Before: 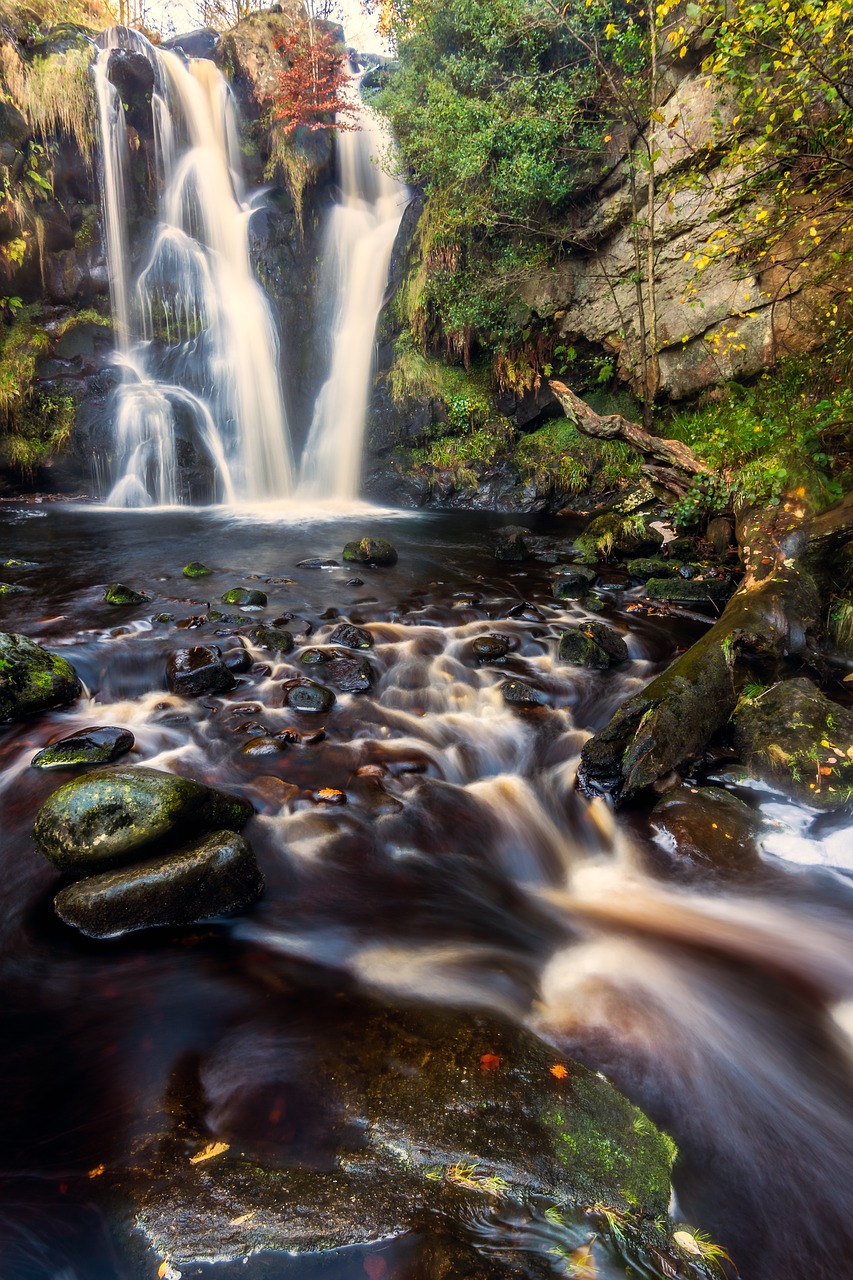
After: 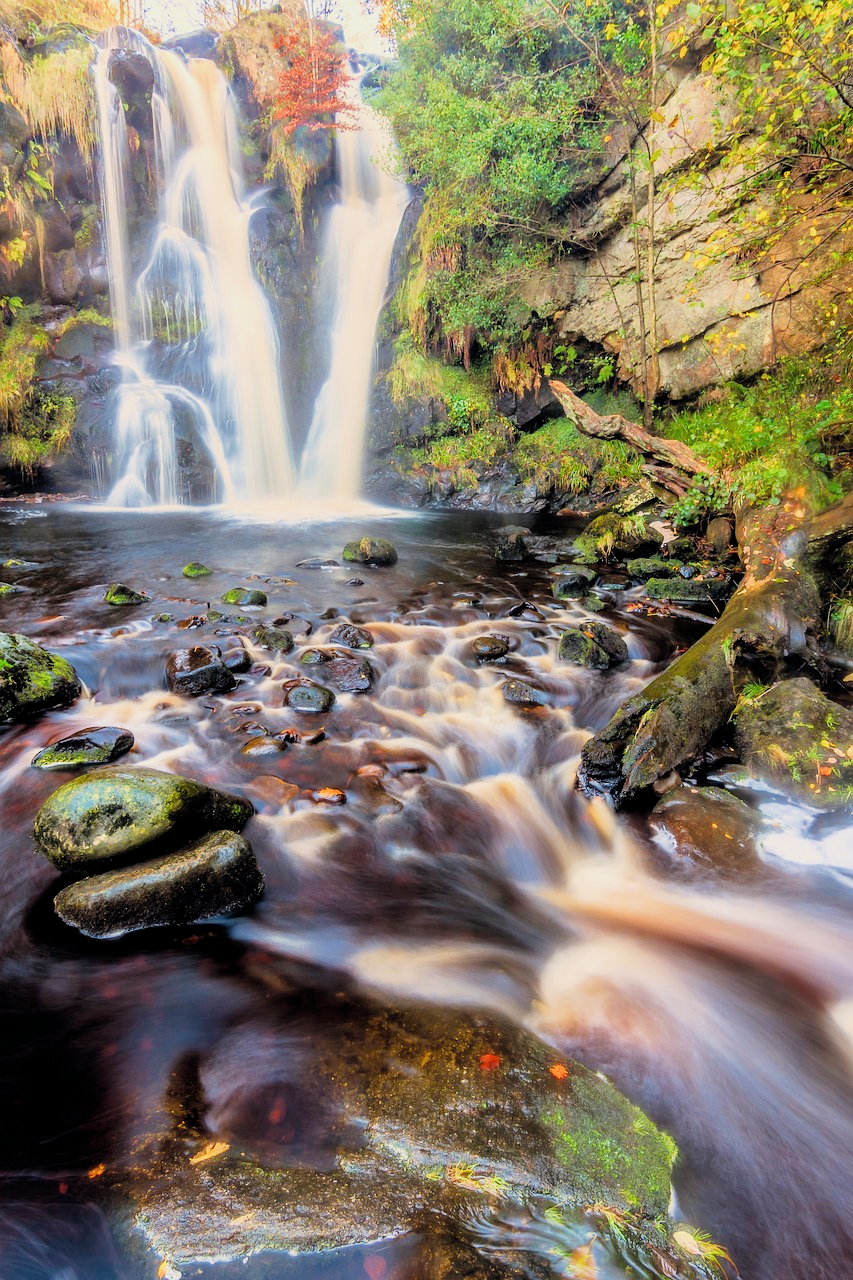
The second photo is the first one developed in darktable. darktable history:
filmic rgb: middle gray luminance 3.44%, black relative exposure -5.92 EV, white relative exposure 6.33 EV, threshold 6 EV, dynamic range scaling 22.4%, target black luminance 0%, hardness 2.33, latitude 45.85%, contrast 0.78, highlights saturation mix 100%, shadows ↔ highlights balance 0.033%, add noise in highlights 0, preserve chrominance max RGB, color science v3 (2019), use custom middle-gray values true, iterations of high-quality reconstruction 0, contrast in highlights soft, enable highlight reconstruction true
exposure: exposure -0.492 EV, compensate highlight preservation false
